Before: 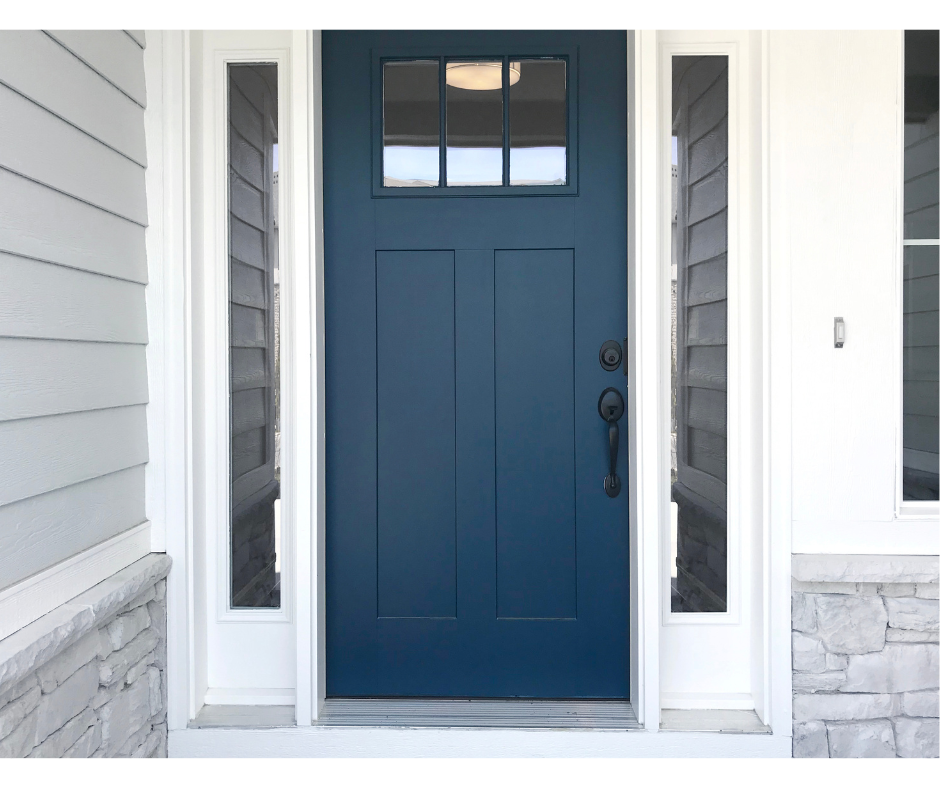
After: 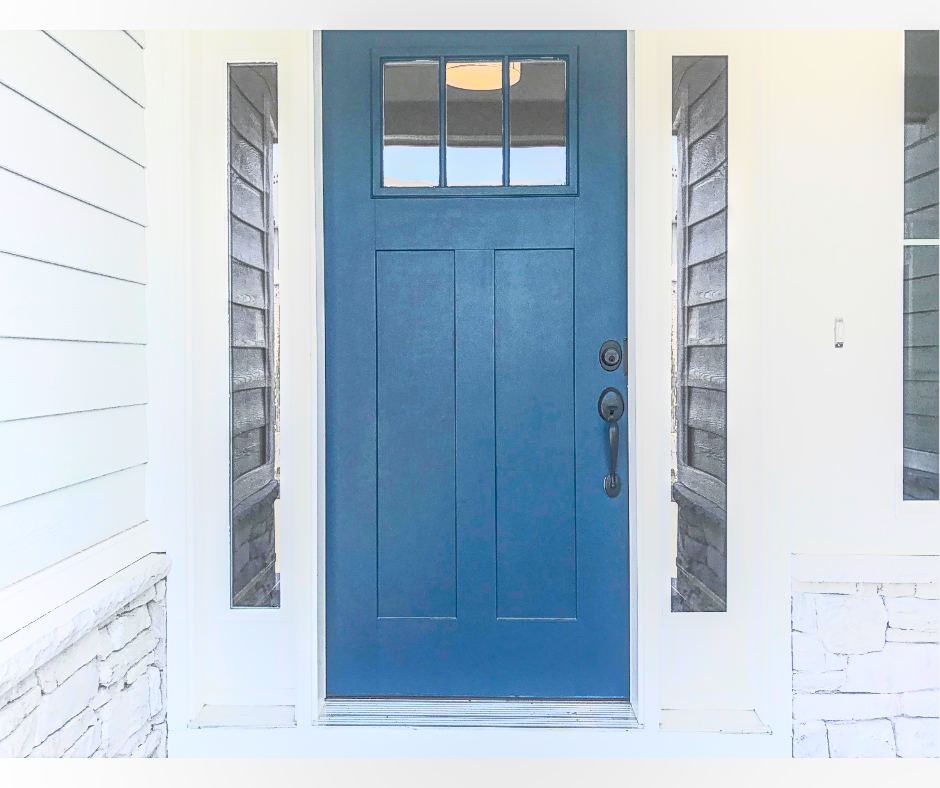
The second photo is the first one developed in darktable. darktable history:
local contrast: highlights 20%, shadows 26%, detail 201%, midtone range 0.2
contrast brightness saturation: contrast 0.81, brightness 0.595, saturation 0.572
sharpen: on, module defaults
